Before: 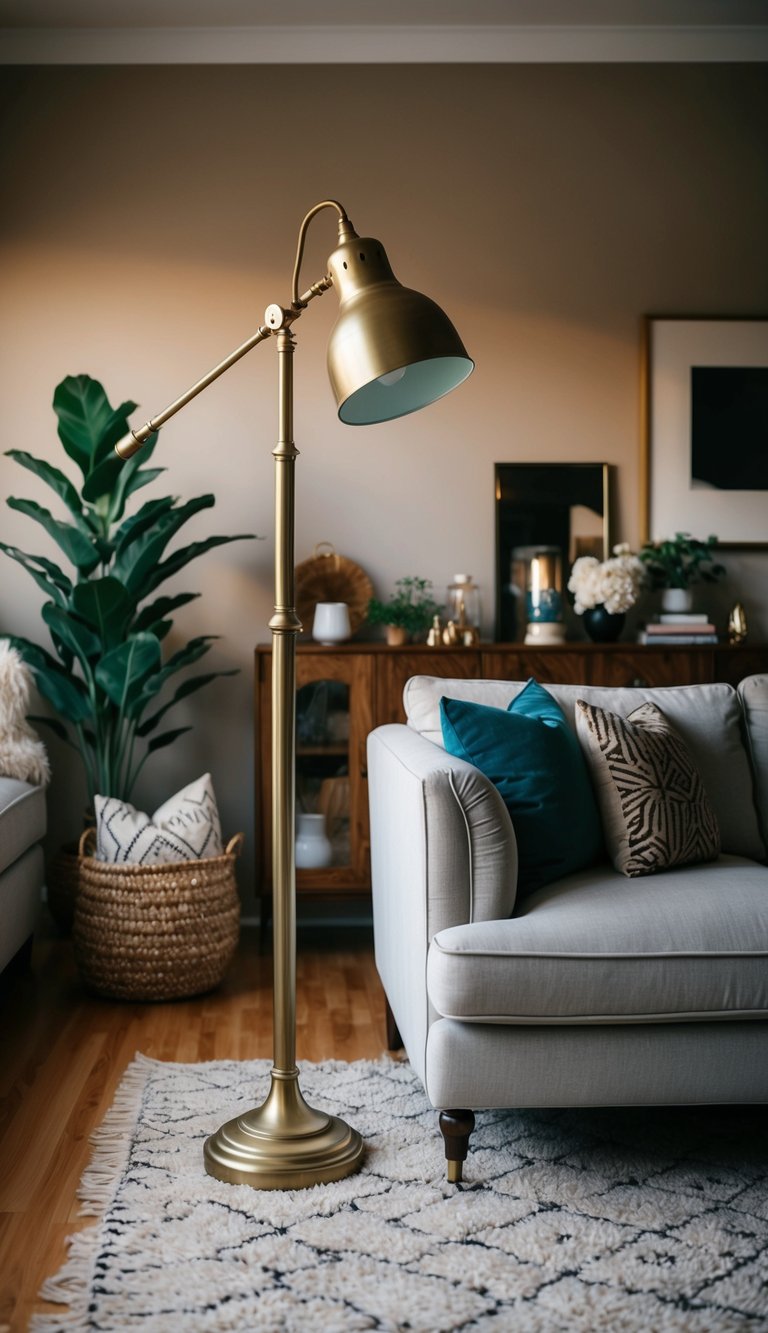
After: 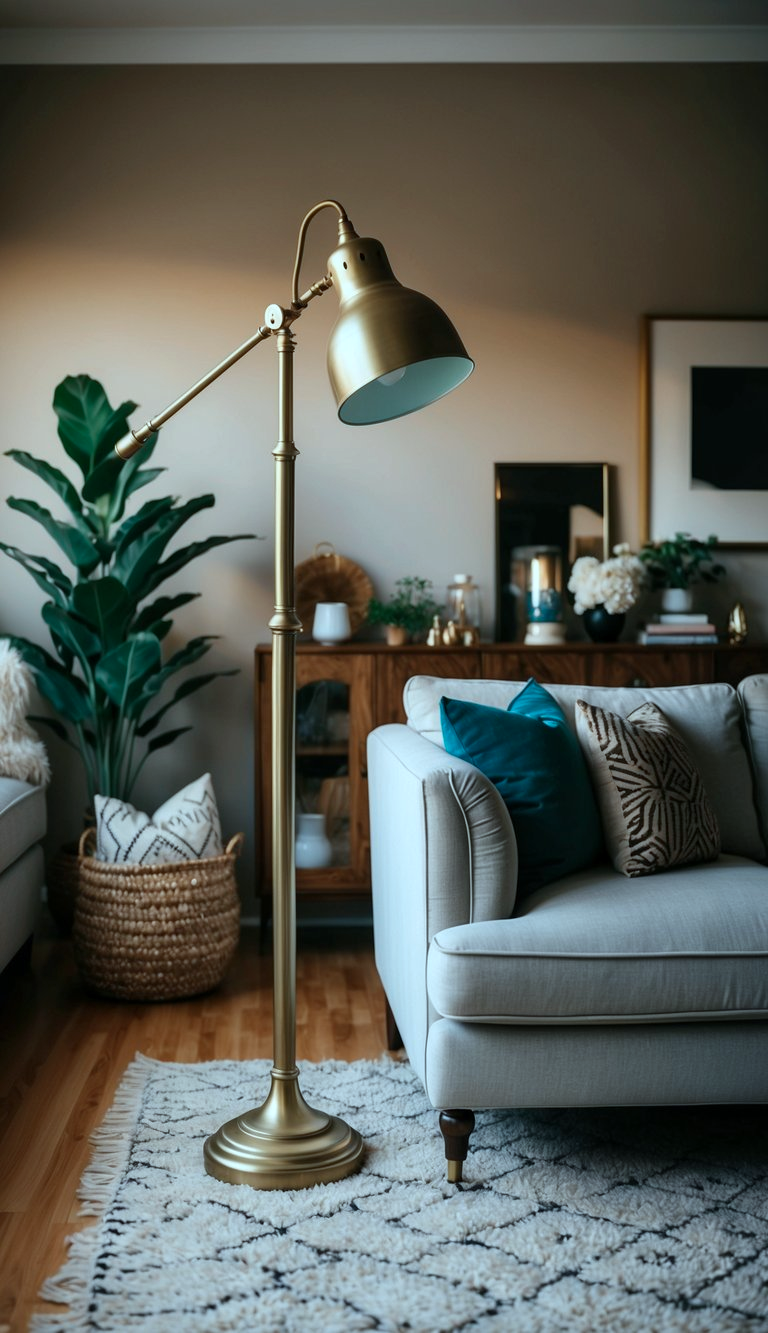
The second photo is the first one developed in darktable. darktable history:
color correction: highlights a* -10.13, highlights b* -10.55
local contrast: mode bilateral grid, contrast 11, coarseness 26, detail 115%, midtone range 0.2
